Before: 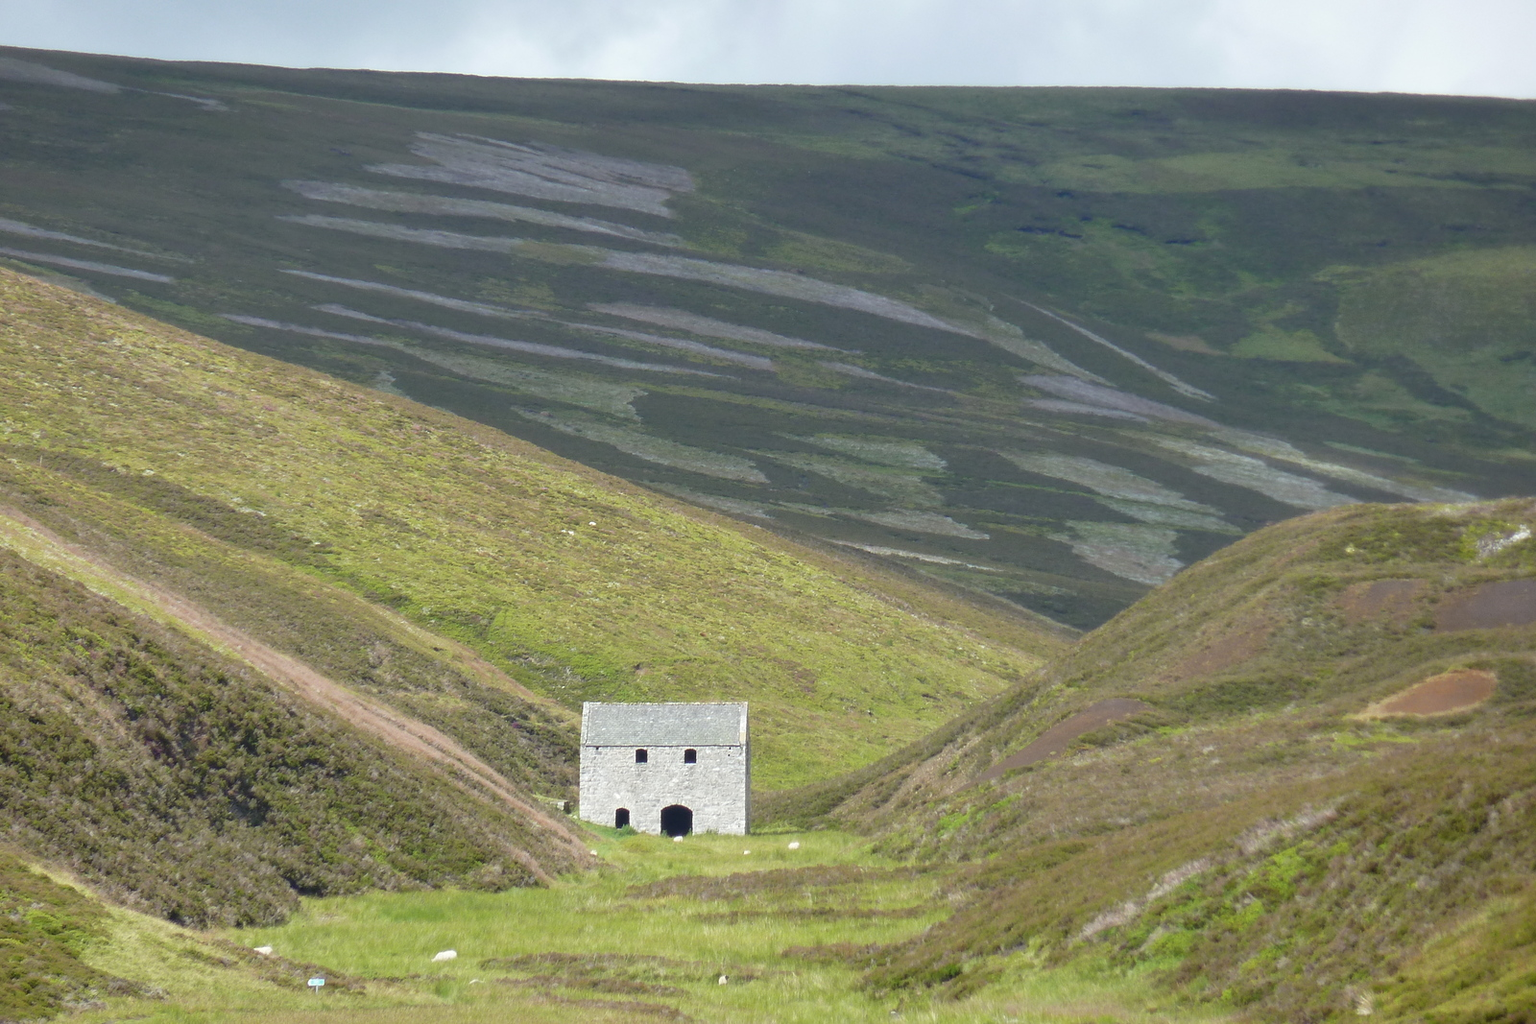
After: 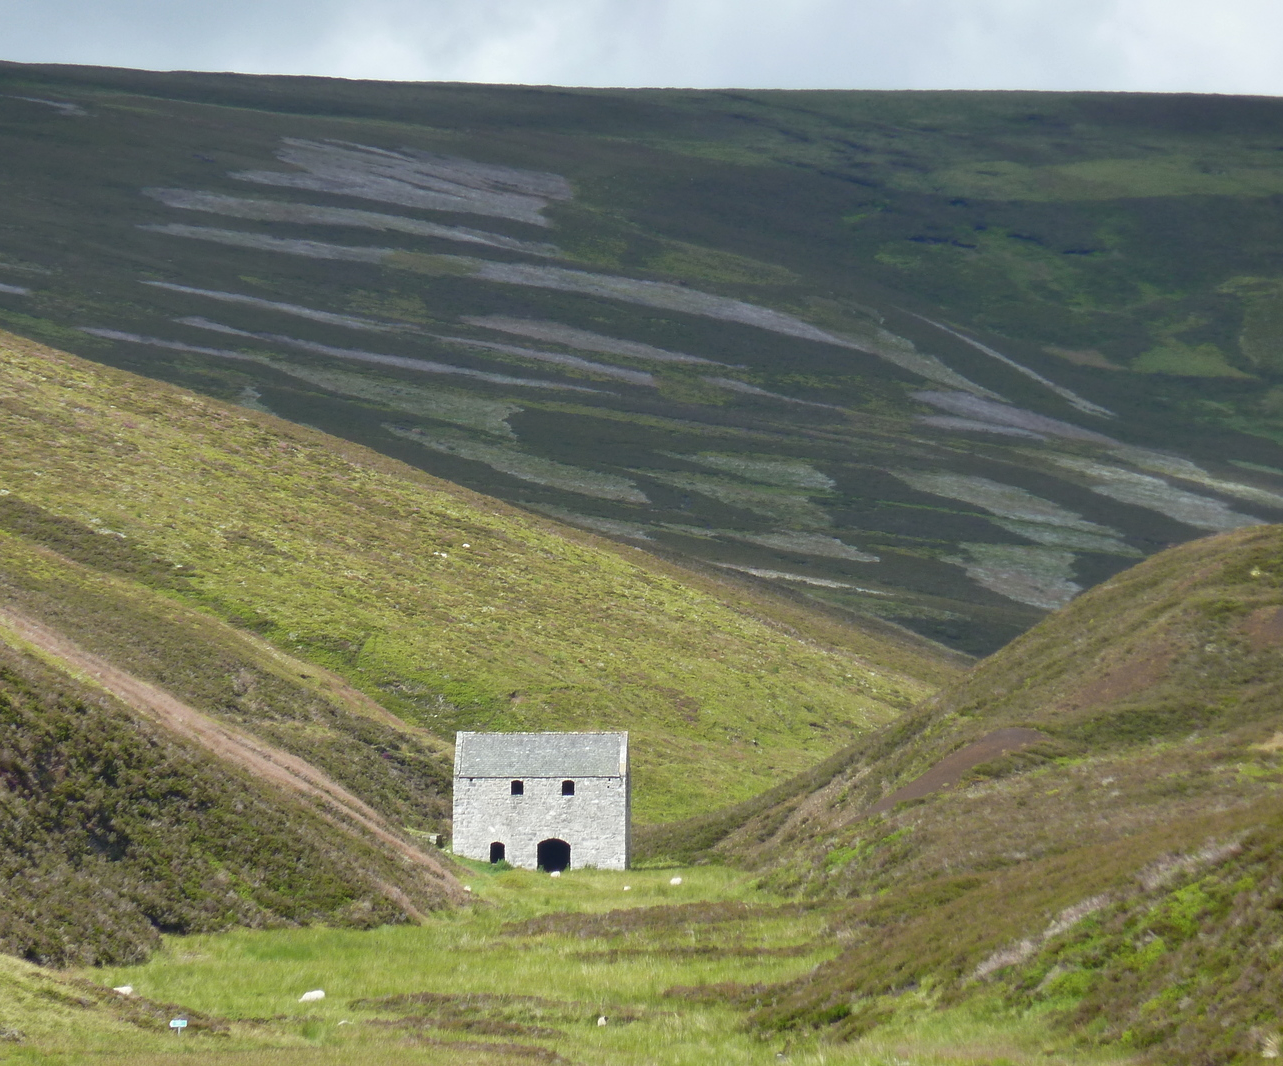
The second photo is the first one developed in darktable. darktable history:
crop and rotate: left 9.474%, right 10.28%
tone curve: curves: ch0 [(0, 0) (0.405, 0.351) (1, 1)], color space Lab, independent channels, preserve colors none
